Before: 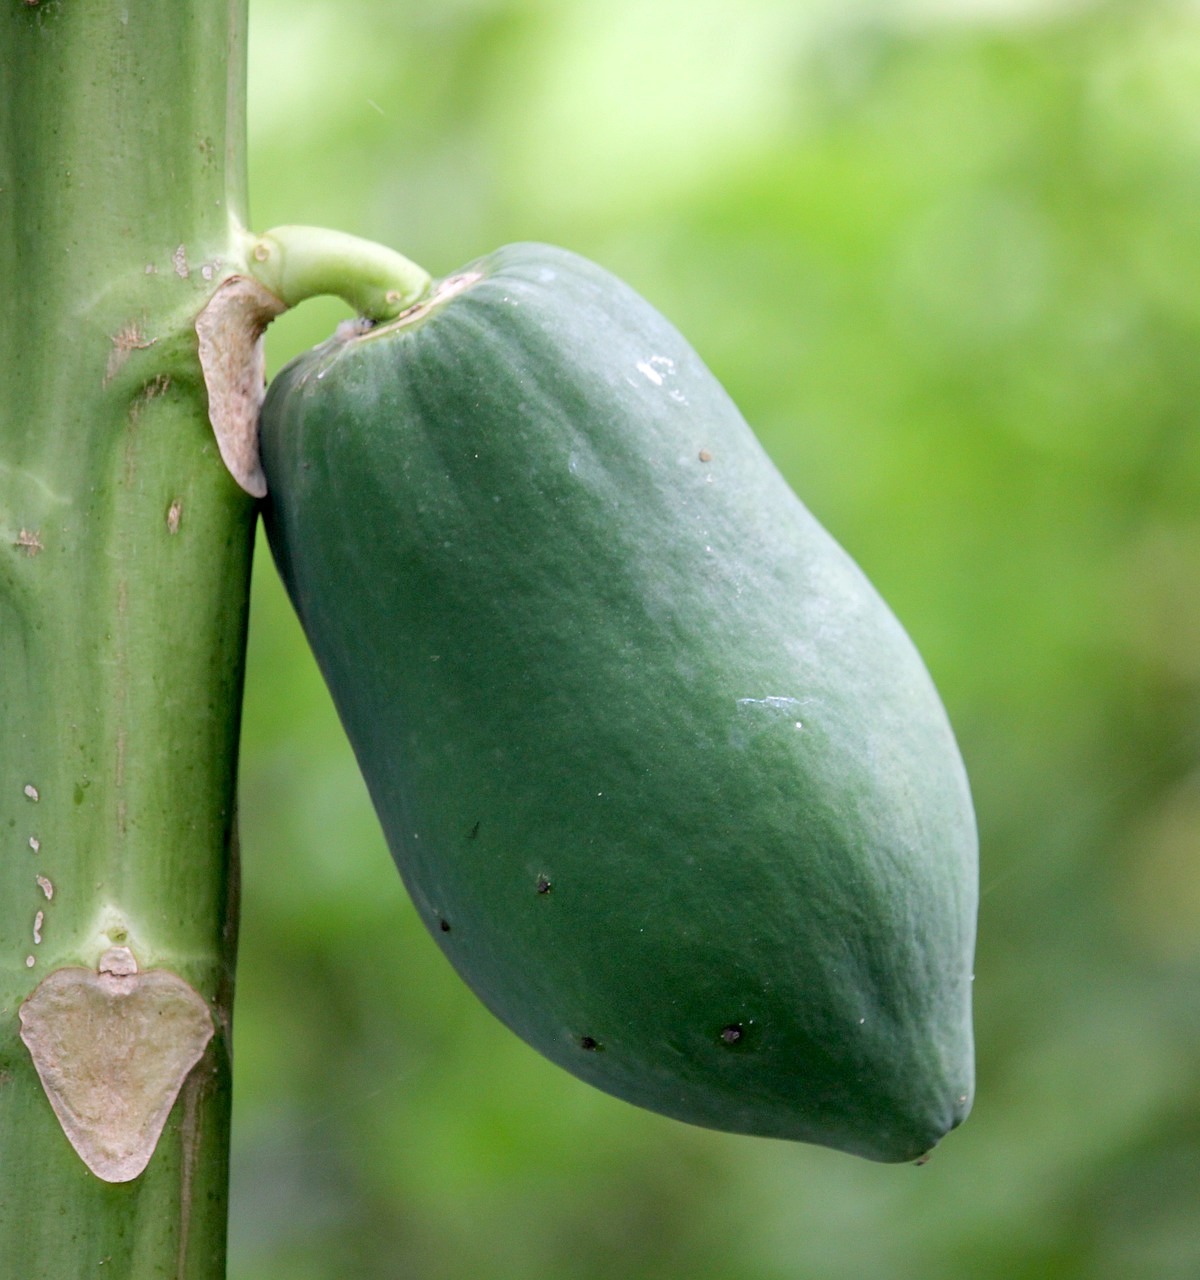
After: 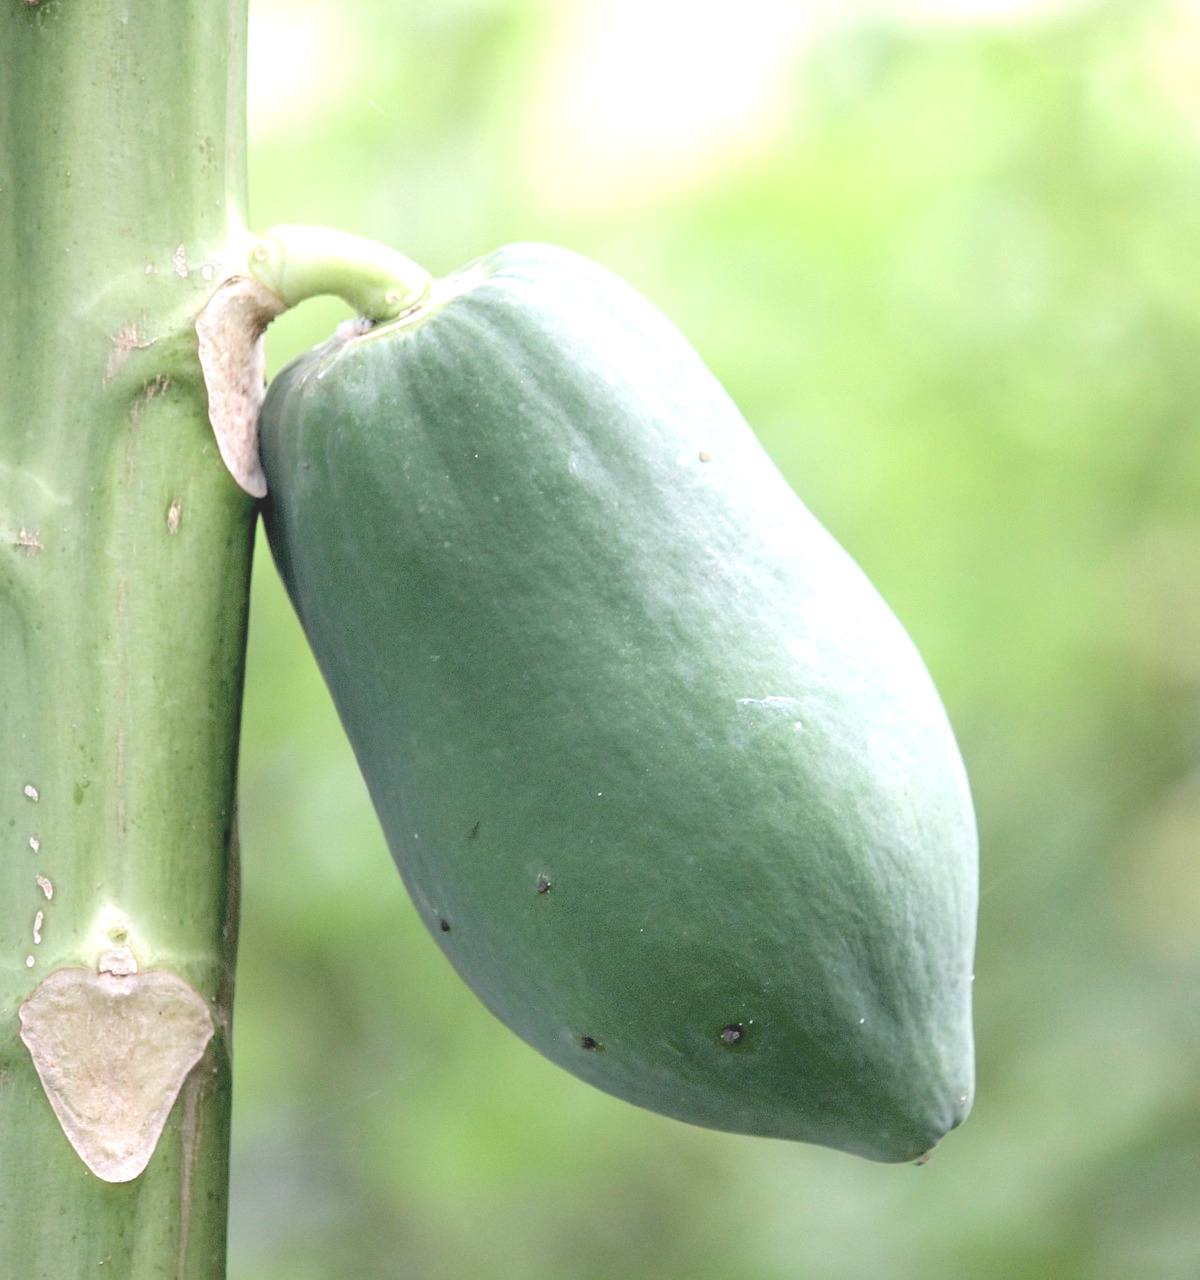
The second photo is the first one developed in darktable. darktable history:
local contrast: mode bilateral grid, contrast 100, coarseness 100, detail 91%, midtone range 0.2
exposure: black level correction 0, exposure 1.388 EV, compensate exposure bias true, compensate highlight preservation false
contrast brightness saturation: contrast -0.26, saturation -0.43
